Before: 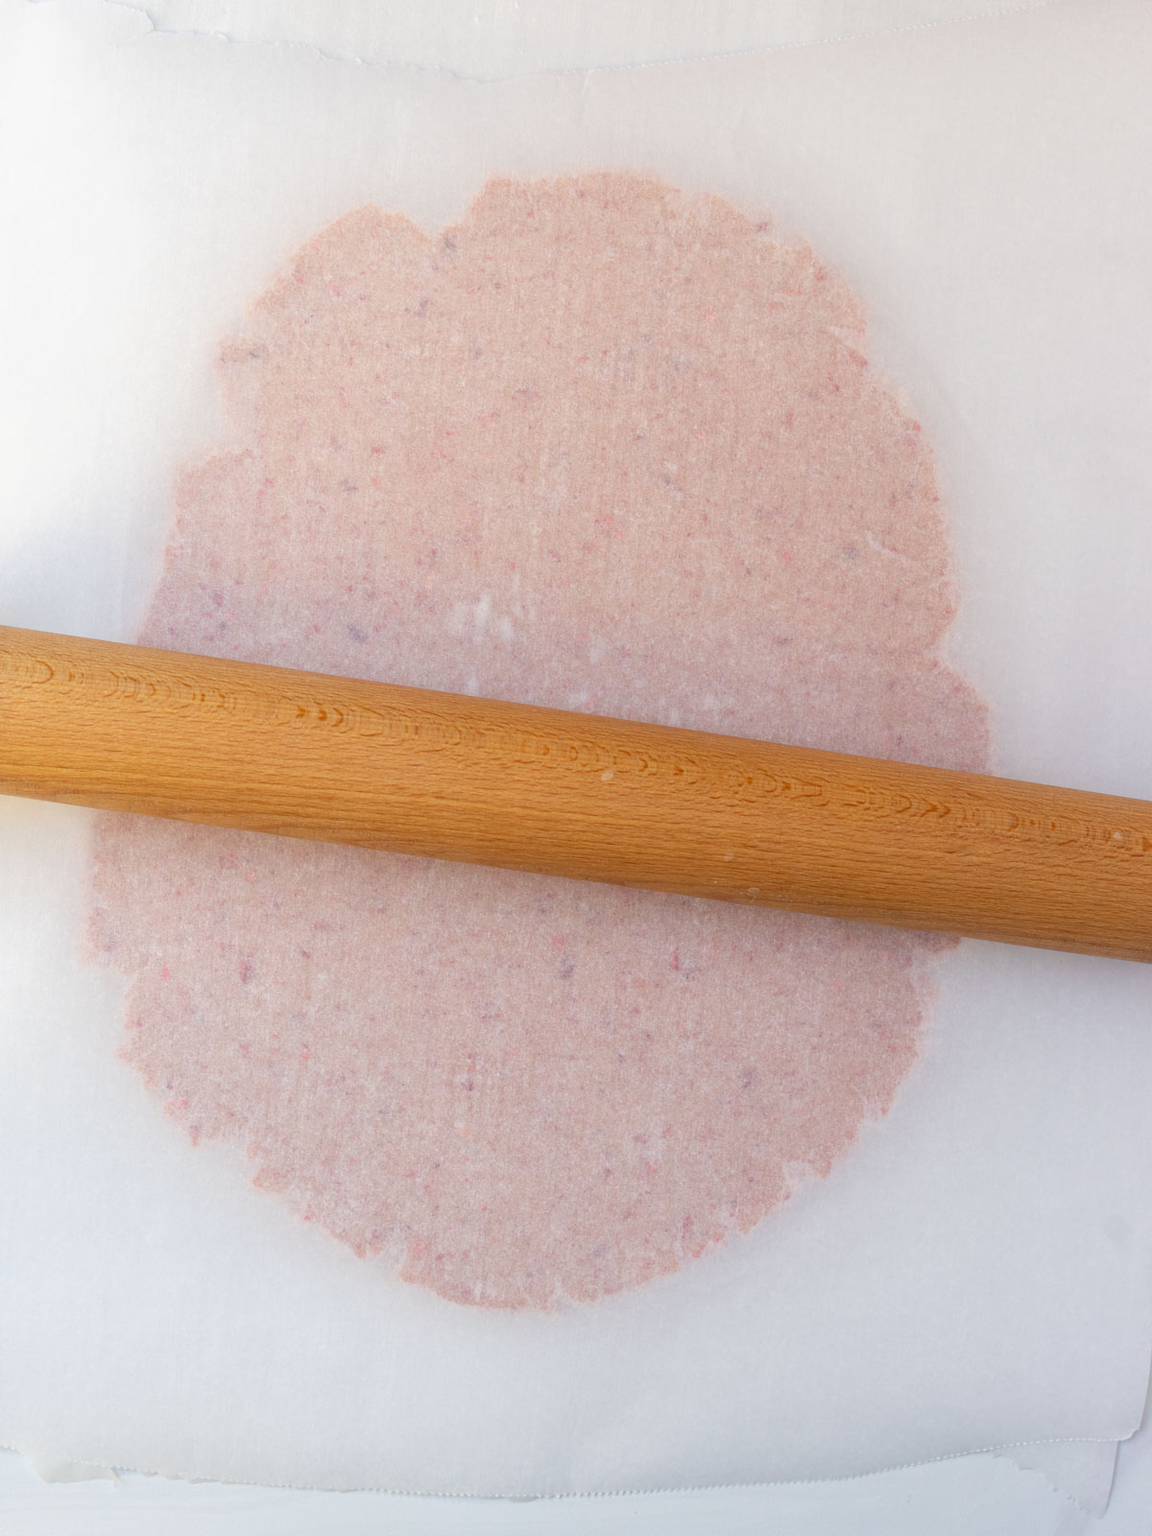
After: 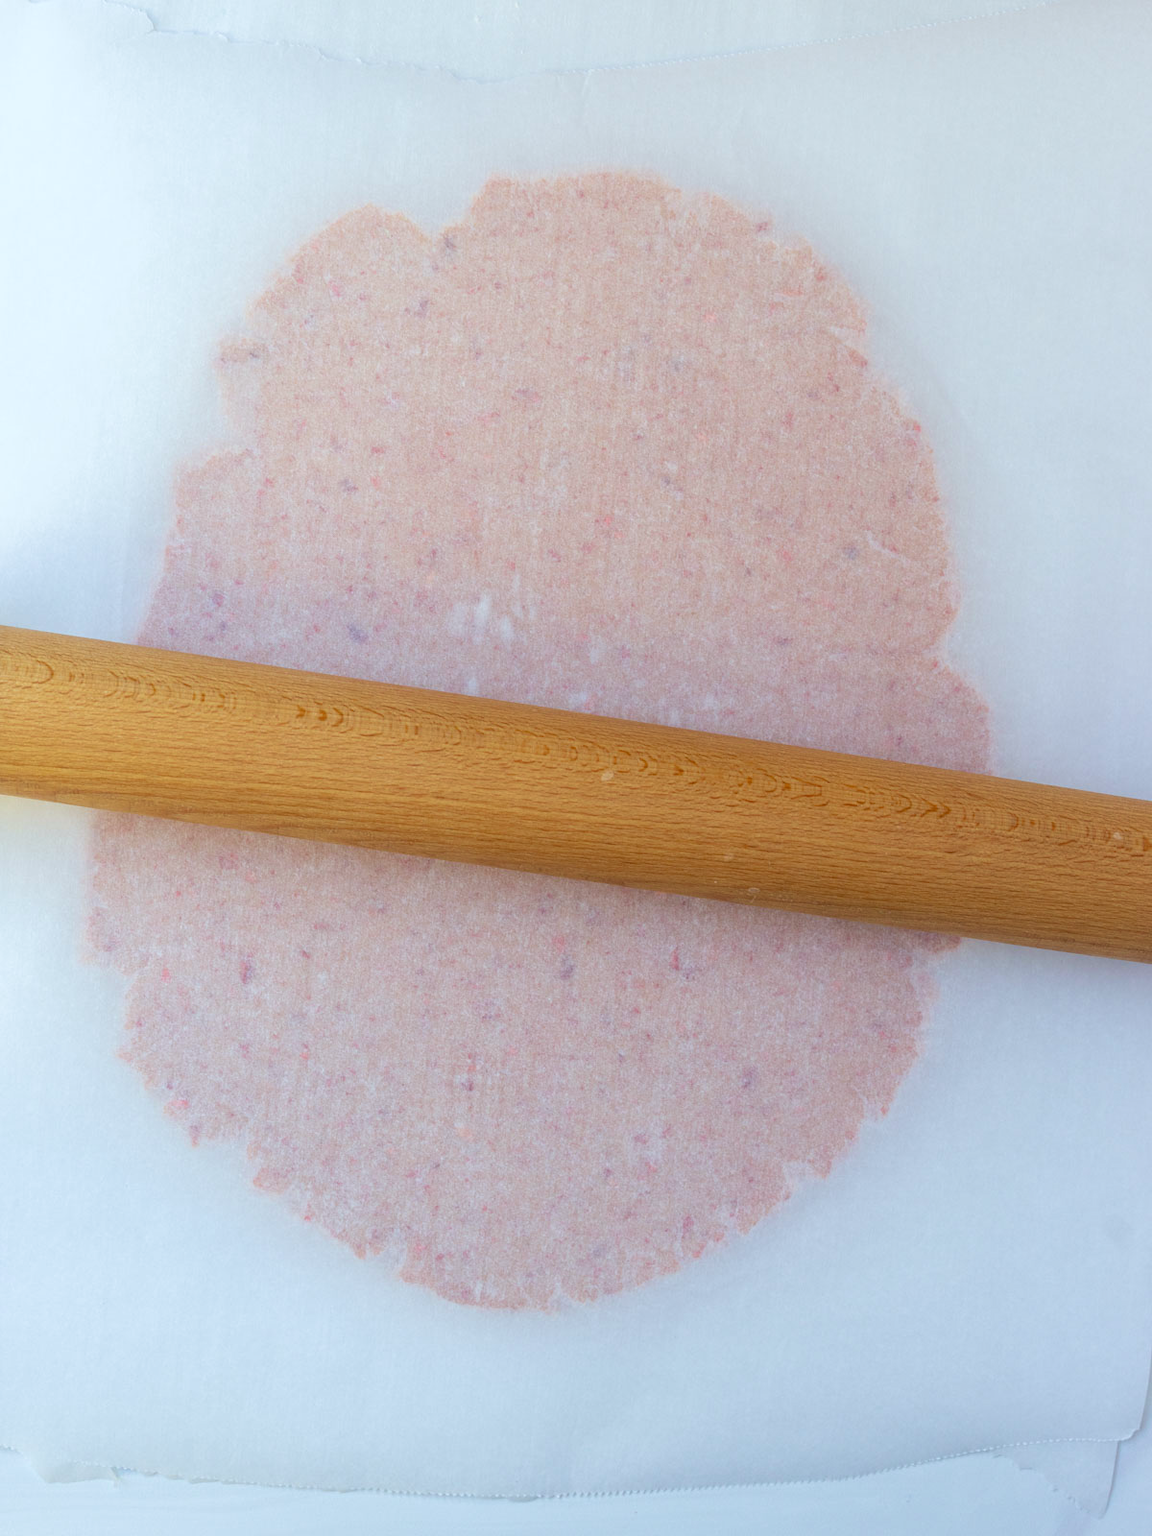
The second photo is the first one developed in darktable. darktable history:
white balance: red 0.925, blue 1.046
velvia: on, module defaults
